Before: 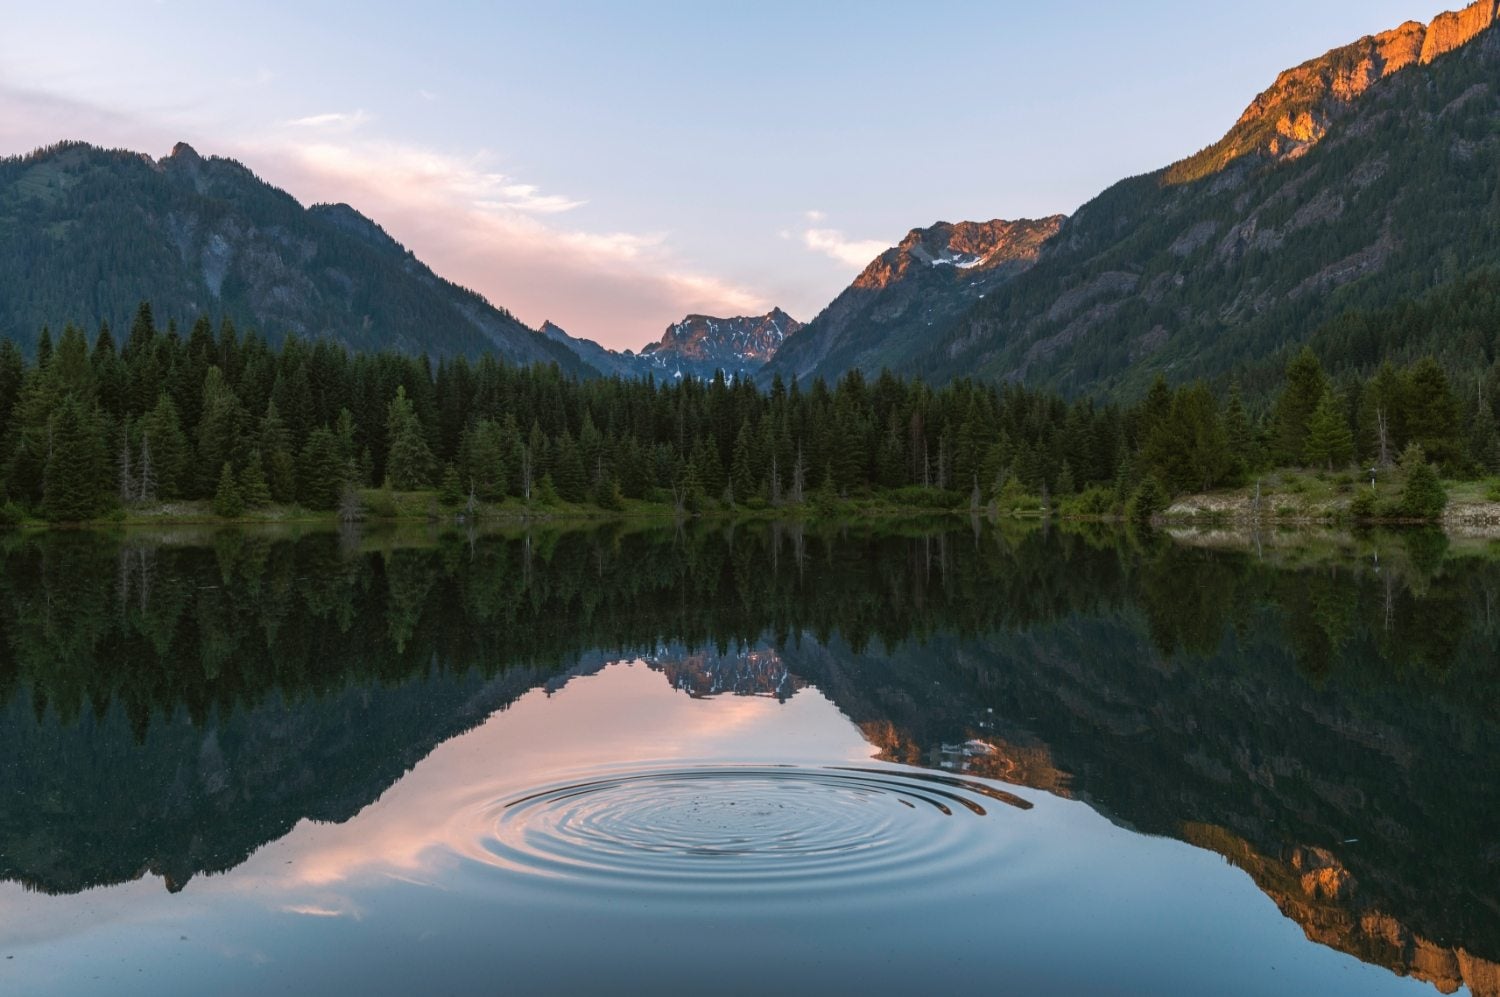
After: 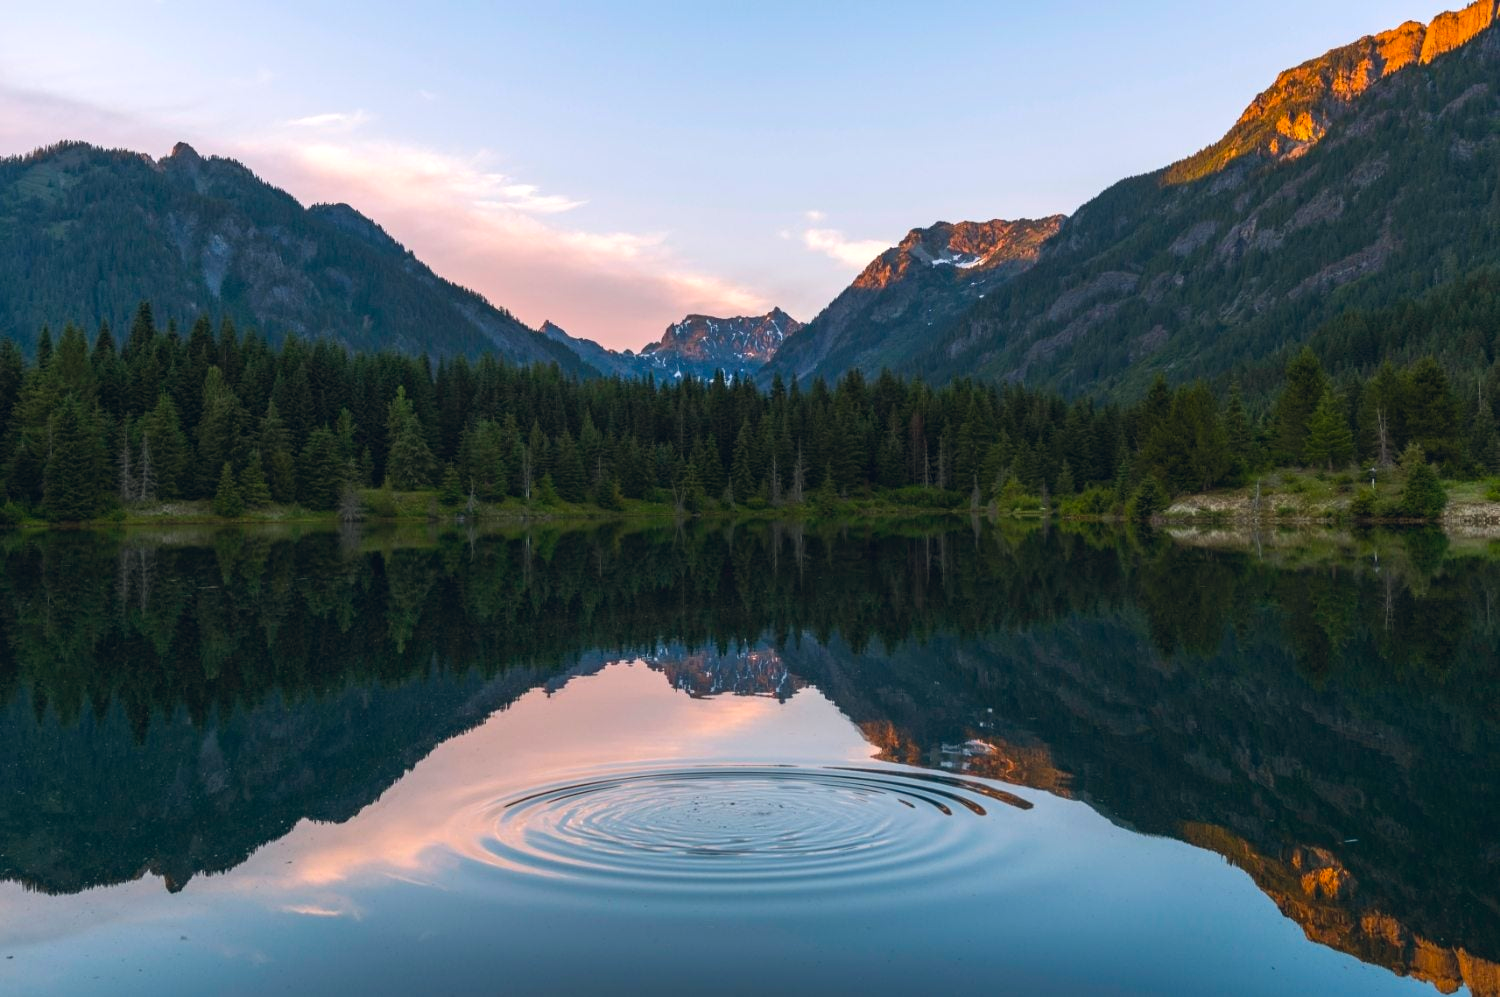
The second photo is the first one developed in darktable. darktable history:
color balance rgb: global offset › chroma 0.069%, global offset › hue 253.51°, perceptual saturation grading › global saturation 31.127%, perceptual brilliance grading › highlights 2.856%, global vibrance 11.17%
contrast brightness saturation: contrast 0.05
